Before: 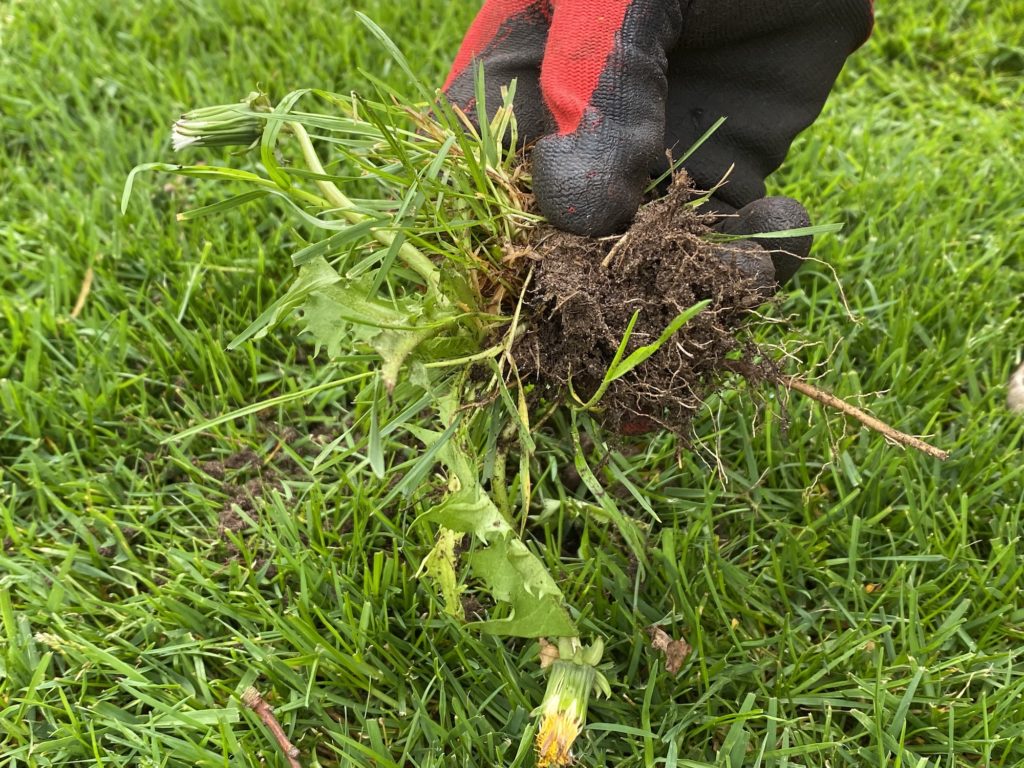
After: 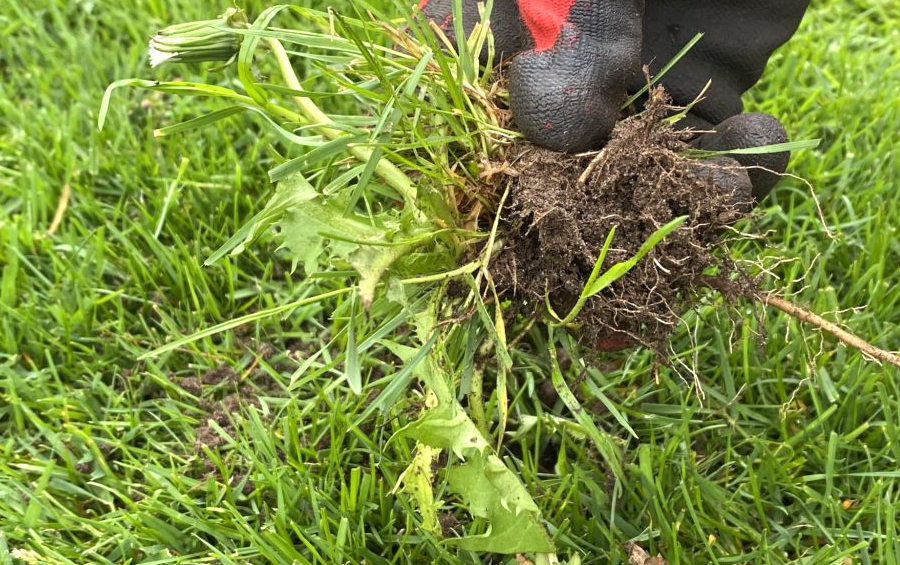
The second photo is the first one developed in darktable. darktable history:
exposure: exposure 0.343 EV, compensate highlight preservation false
crop and rotate: left 2.288%, top 11.035%, right 9.744%, bottom 15.333%
